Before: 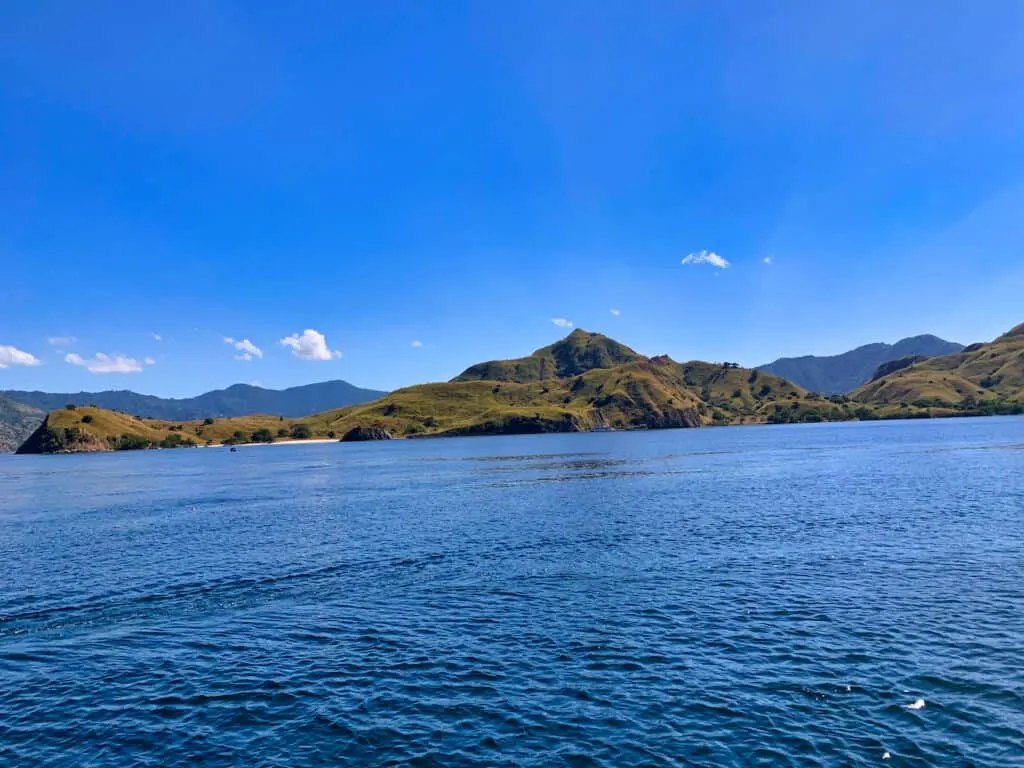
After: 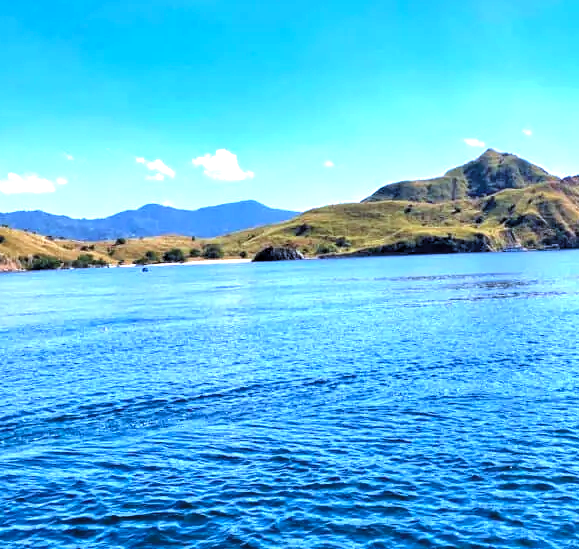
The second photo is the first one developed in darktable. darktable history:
crop: left 8.595%, top 23.517%, right 34.837%, bottom 4.243%
levels: levels [0.055, 0.477, 0.9]
color calibration: x 0.367, y 0.376, temperature 4358.4 K, gamut compression 1.71
exposure: black level correction 0, exposure 1.2 EV, compensate highlight preservation false
